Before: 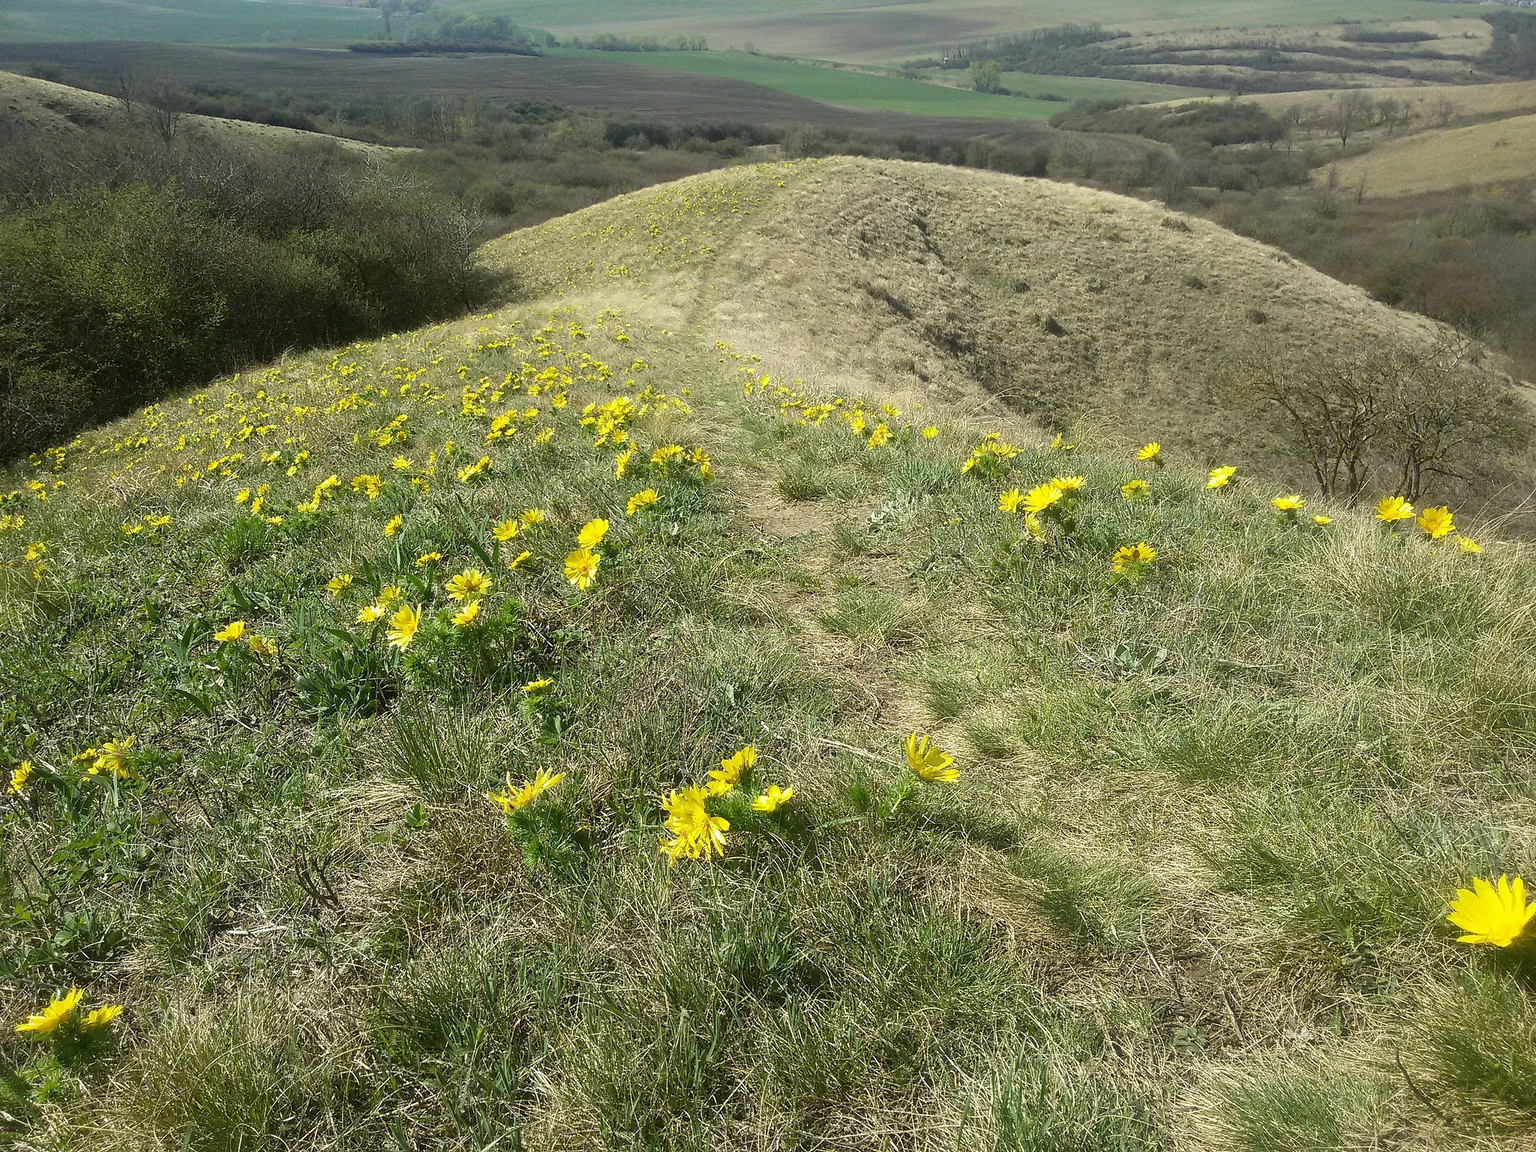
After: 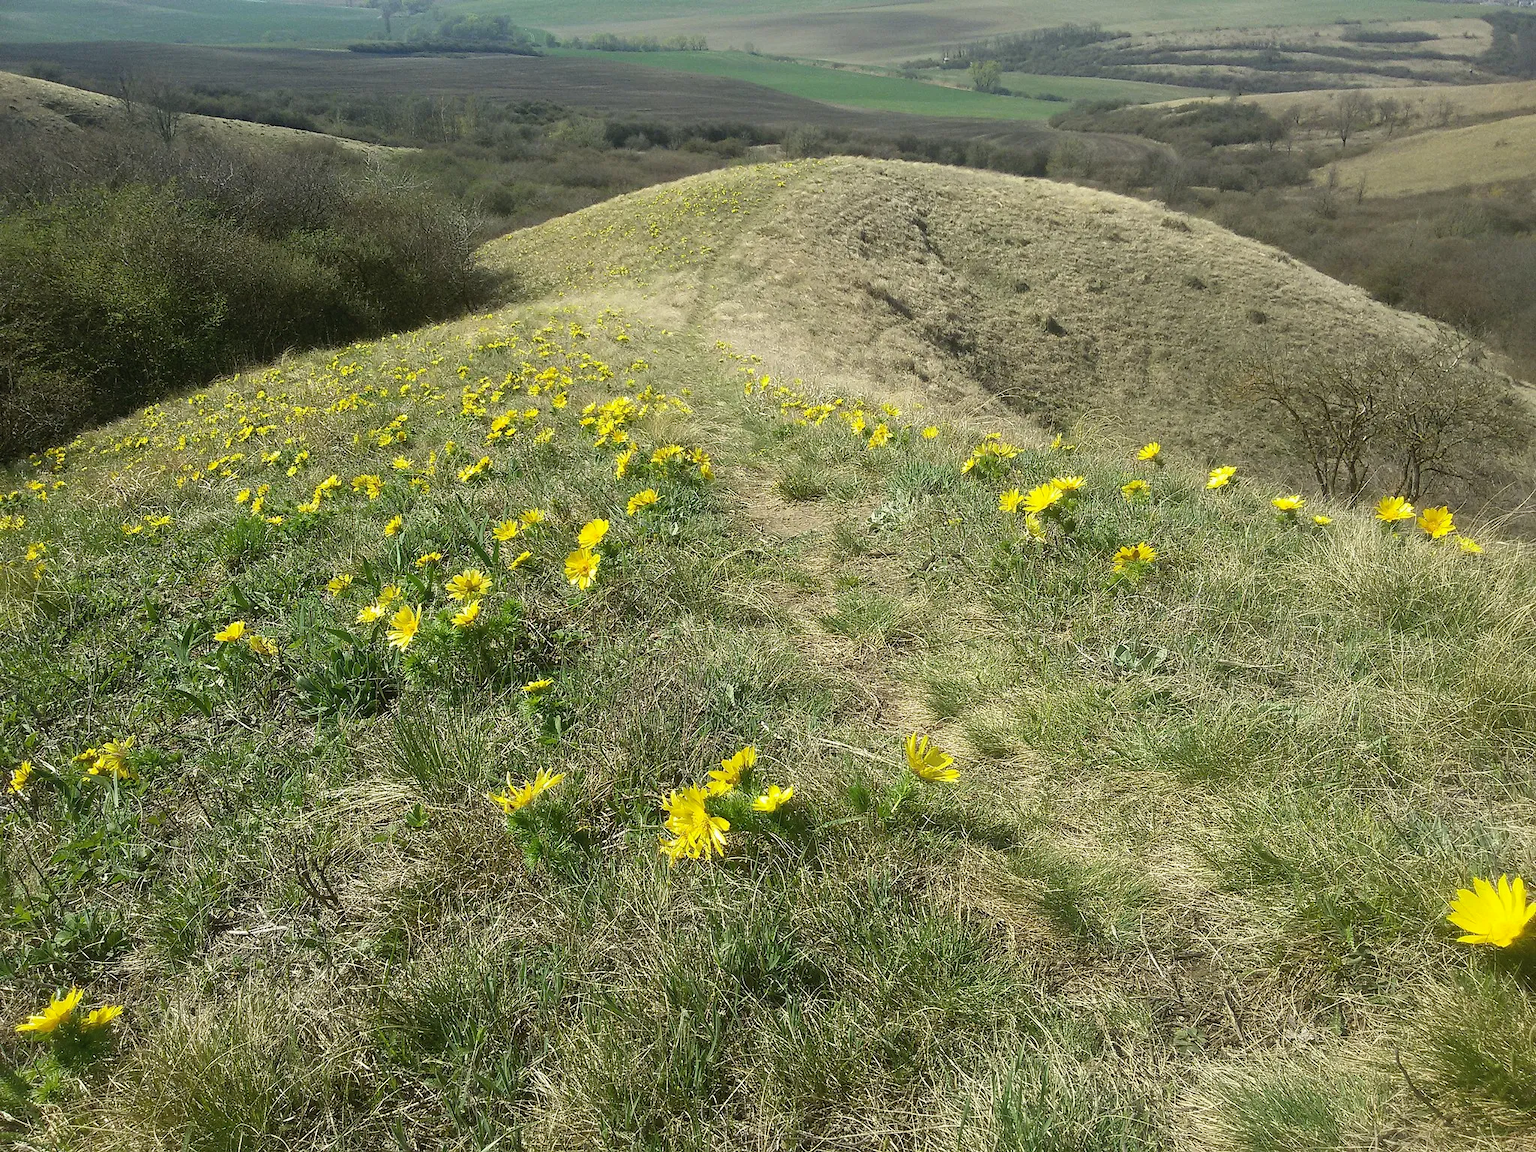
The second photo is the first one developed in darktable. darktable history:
shadows and highlights: shadows 25.47, highlights -23.38
